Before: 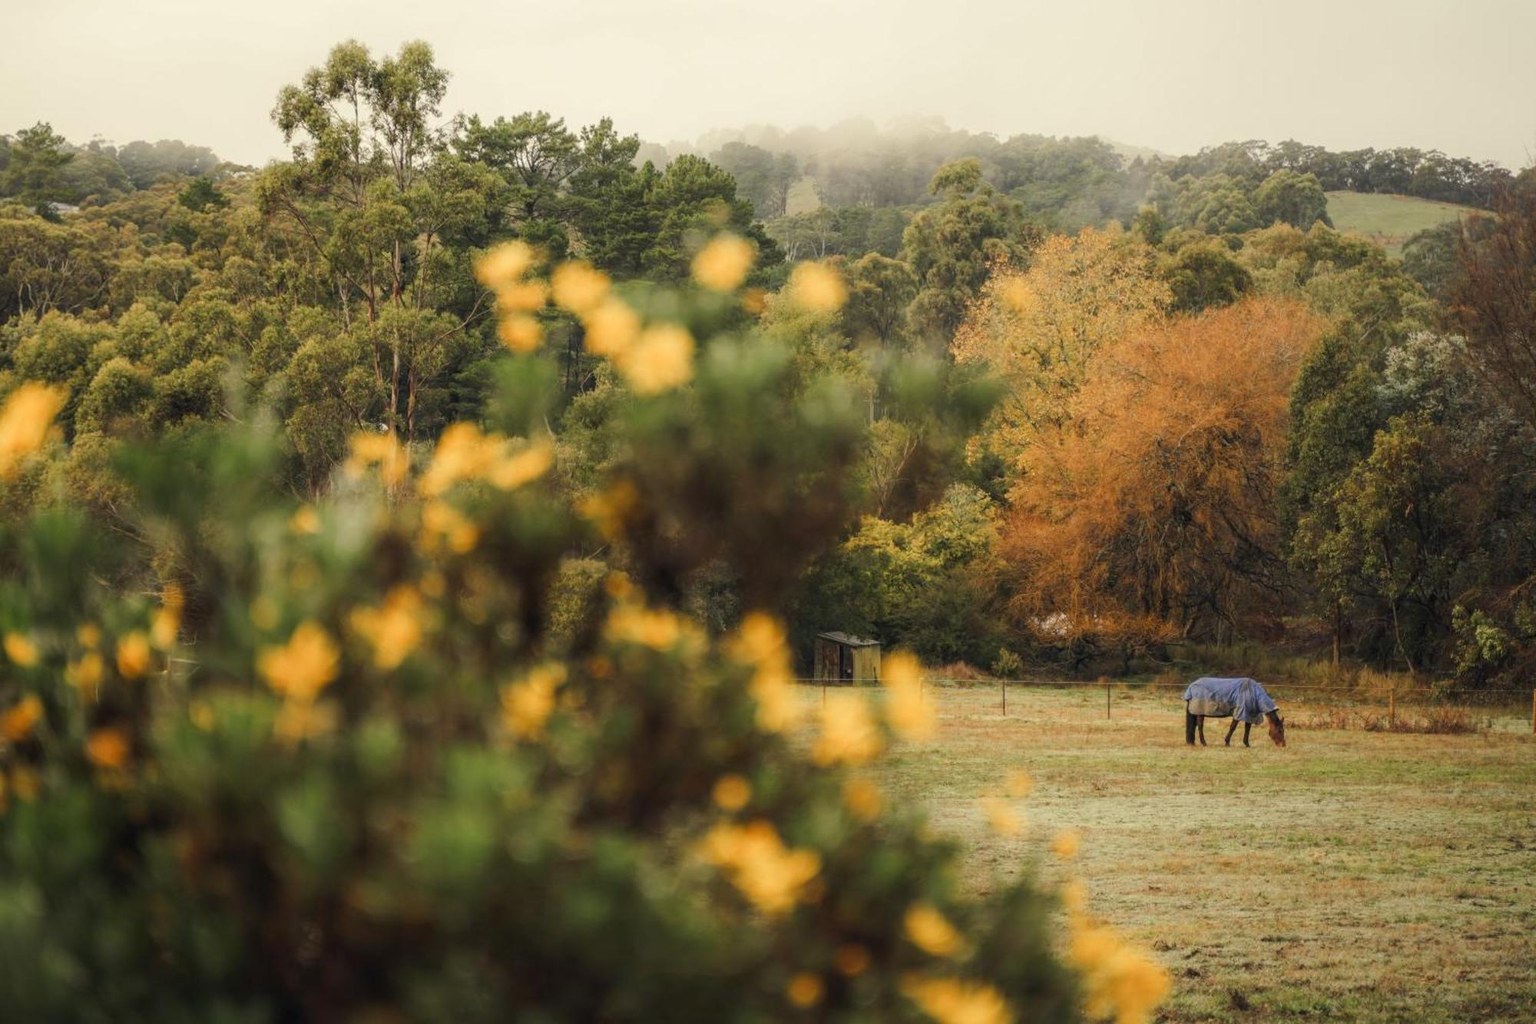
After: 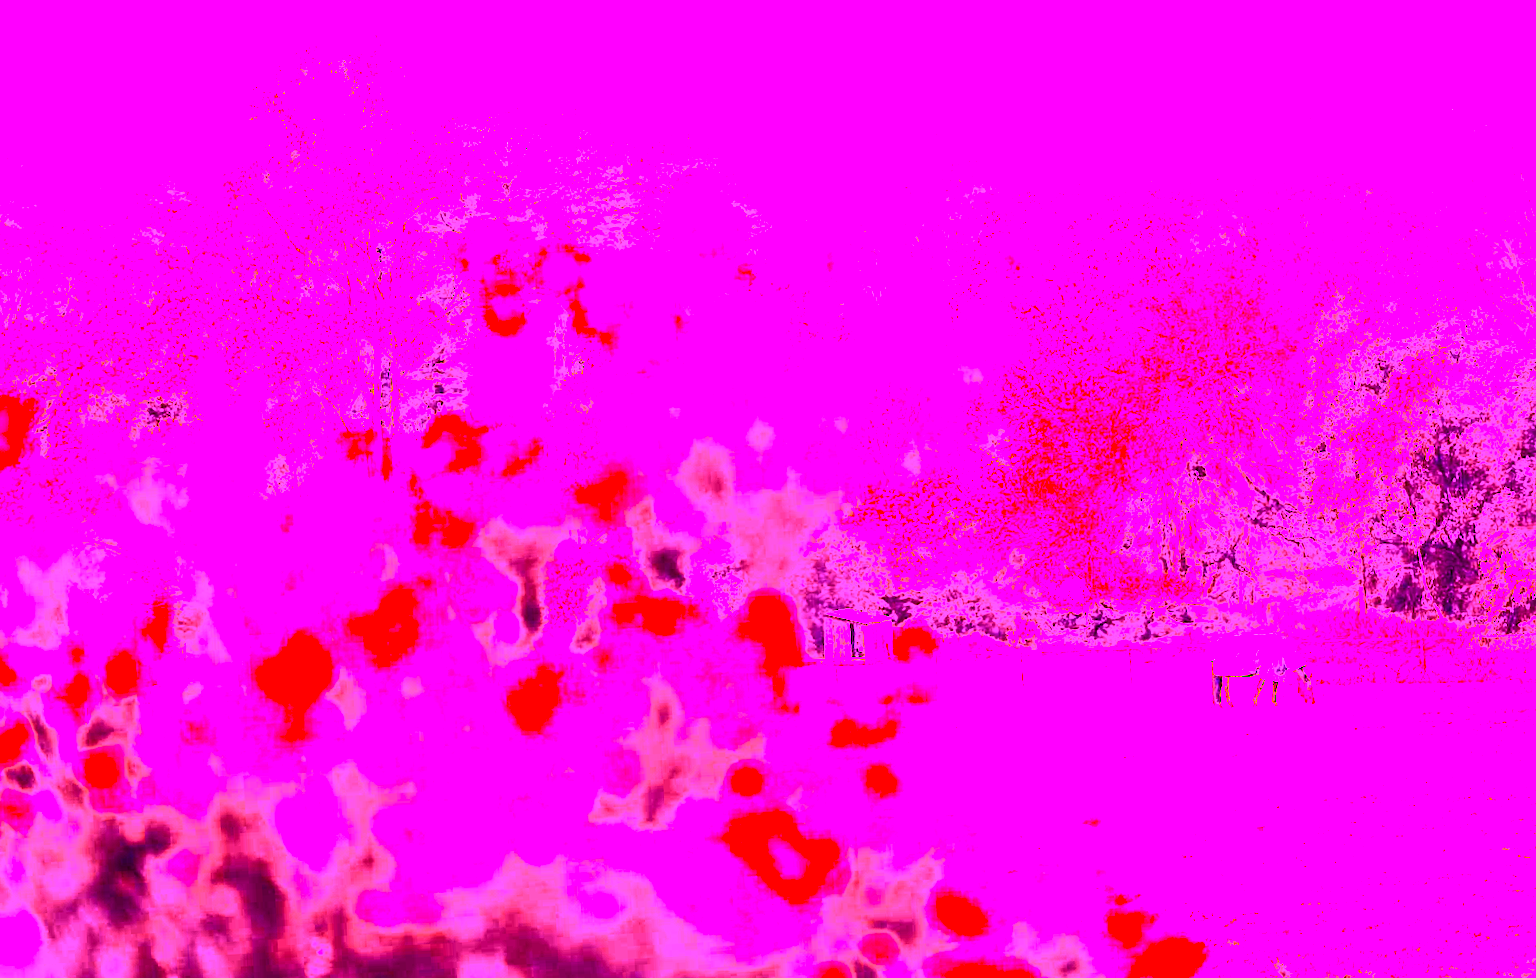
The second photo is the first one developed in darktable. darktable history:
rotate and perspective: rotation -3°, crop left 0.031, crop right 0.968, crop top 0.07, crop bottom 0.93
white balance: red 8, blue 8
contrast brightness saturation: contrast 0.28
rgb curve: curves: ch0 [(0, 0) (0.415, 0.237) (1, 1)]
